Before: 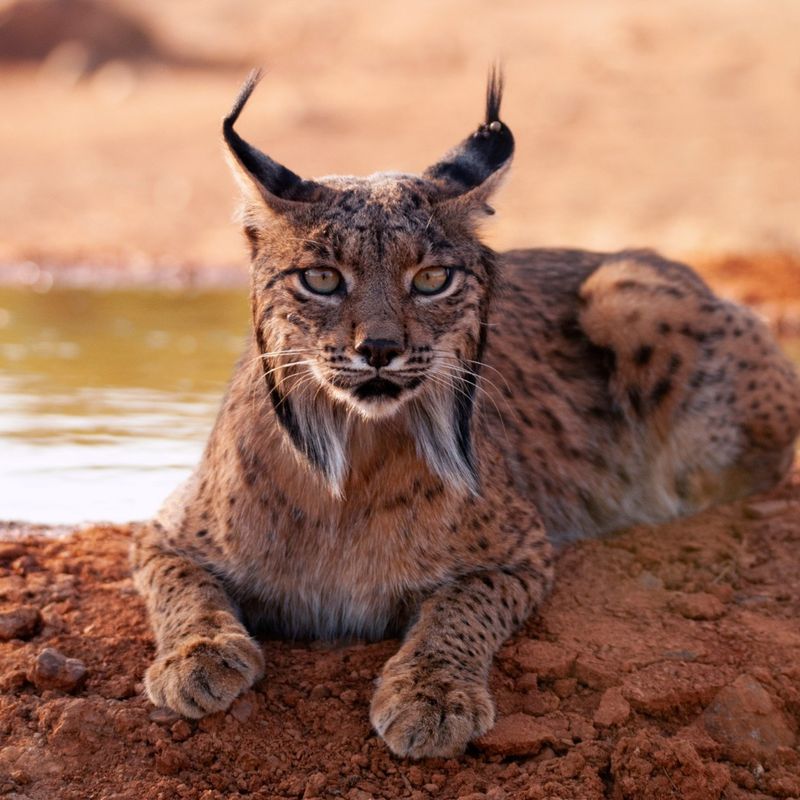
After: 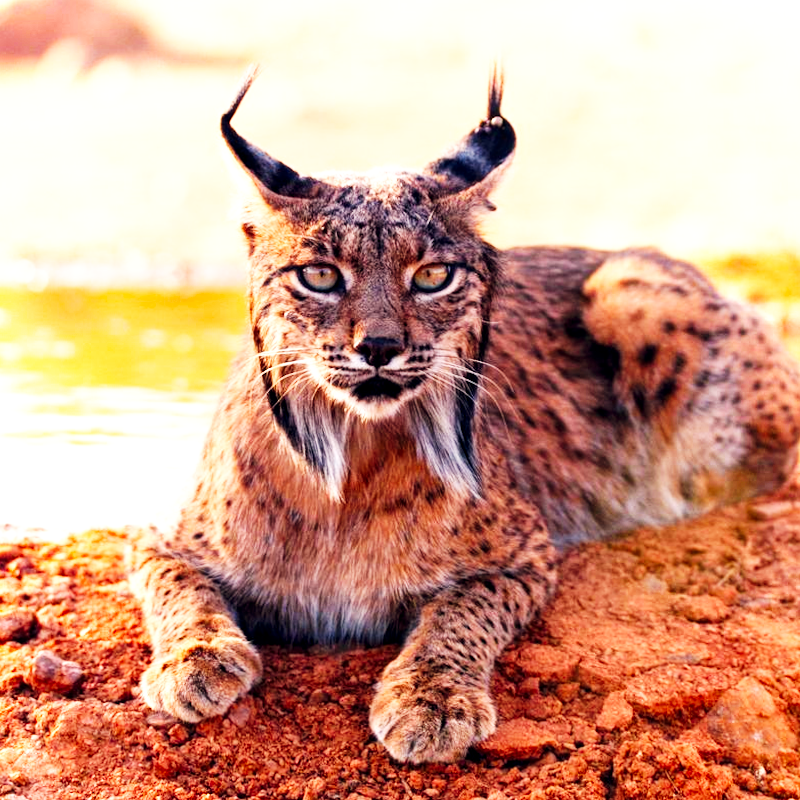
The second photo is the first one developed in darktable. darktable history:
base curve: curves: ch0 [(0, 0) (0.007, 0.004) (0.027, 0.03) (0.046, 0.07) (0.207, 0.54) (0.442, 0.872) (0.673, 0.972) (1, 1)], preserve colors none
local contrast: highlights 100%, shadows 100%, detail 120%, midtone range 0.2
color balance rgb: shadows lift › hue 87.51°, highlights gain › chroma 1.62%, highlights gain › hue 55.1°, global offset › chroma 0.06%, global offset › hue 253.66°, linear chroma grading › global chroma 0.5%, perceptual saturation grading › global saturation 16.38%
lens correction "lens_correction_200mm": scale 1.02, crop 1, focal 200, aperture 2.8, distance 8.43, camera "Canon EOS 5D Mark III", lens "Canon EF 70-200mm f/2.8L IS II USM"
